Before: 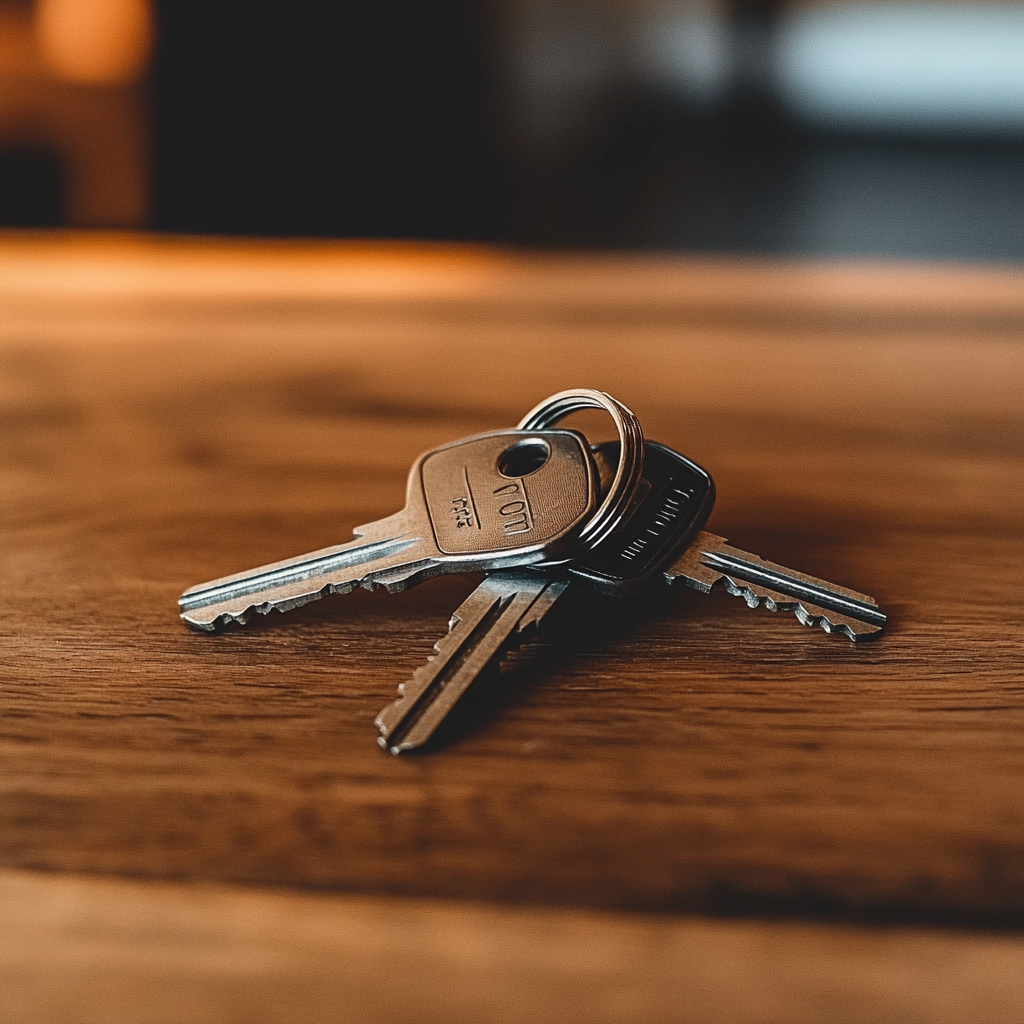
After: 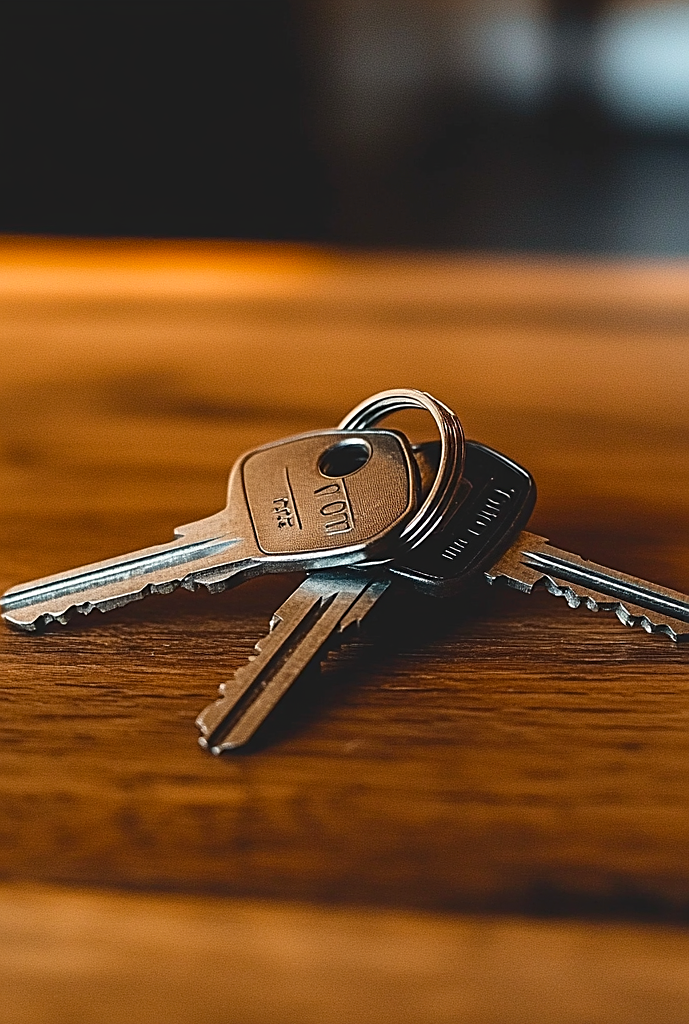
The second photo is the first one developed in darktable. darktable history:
sharpen: on, module defaults
color balance rgb: perceptual saturation grading › global saturation 19.356%, global vibrance 14.314%
crop and rotate: left 17.56%, right 15.083%
